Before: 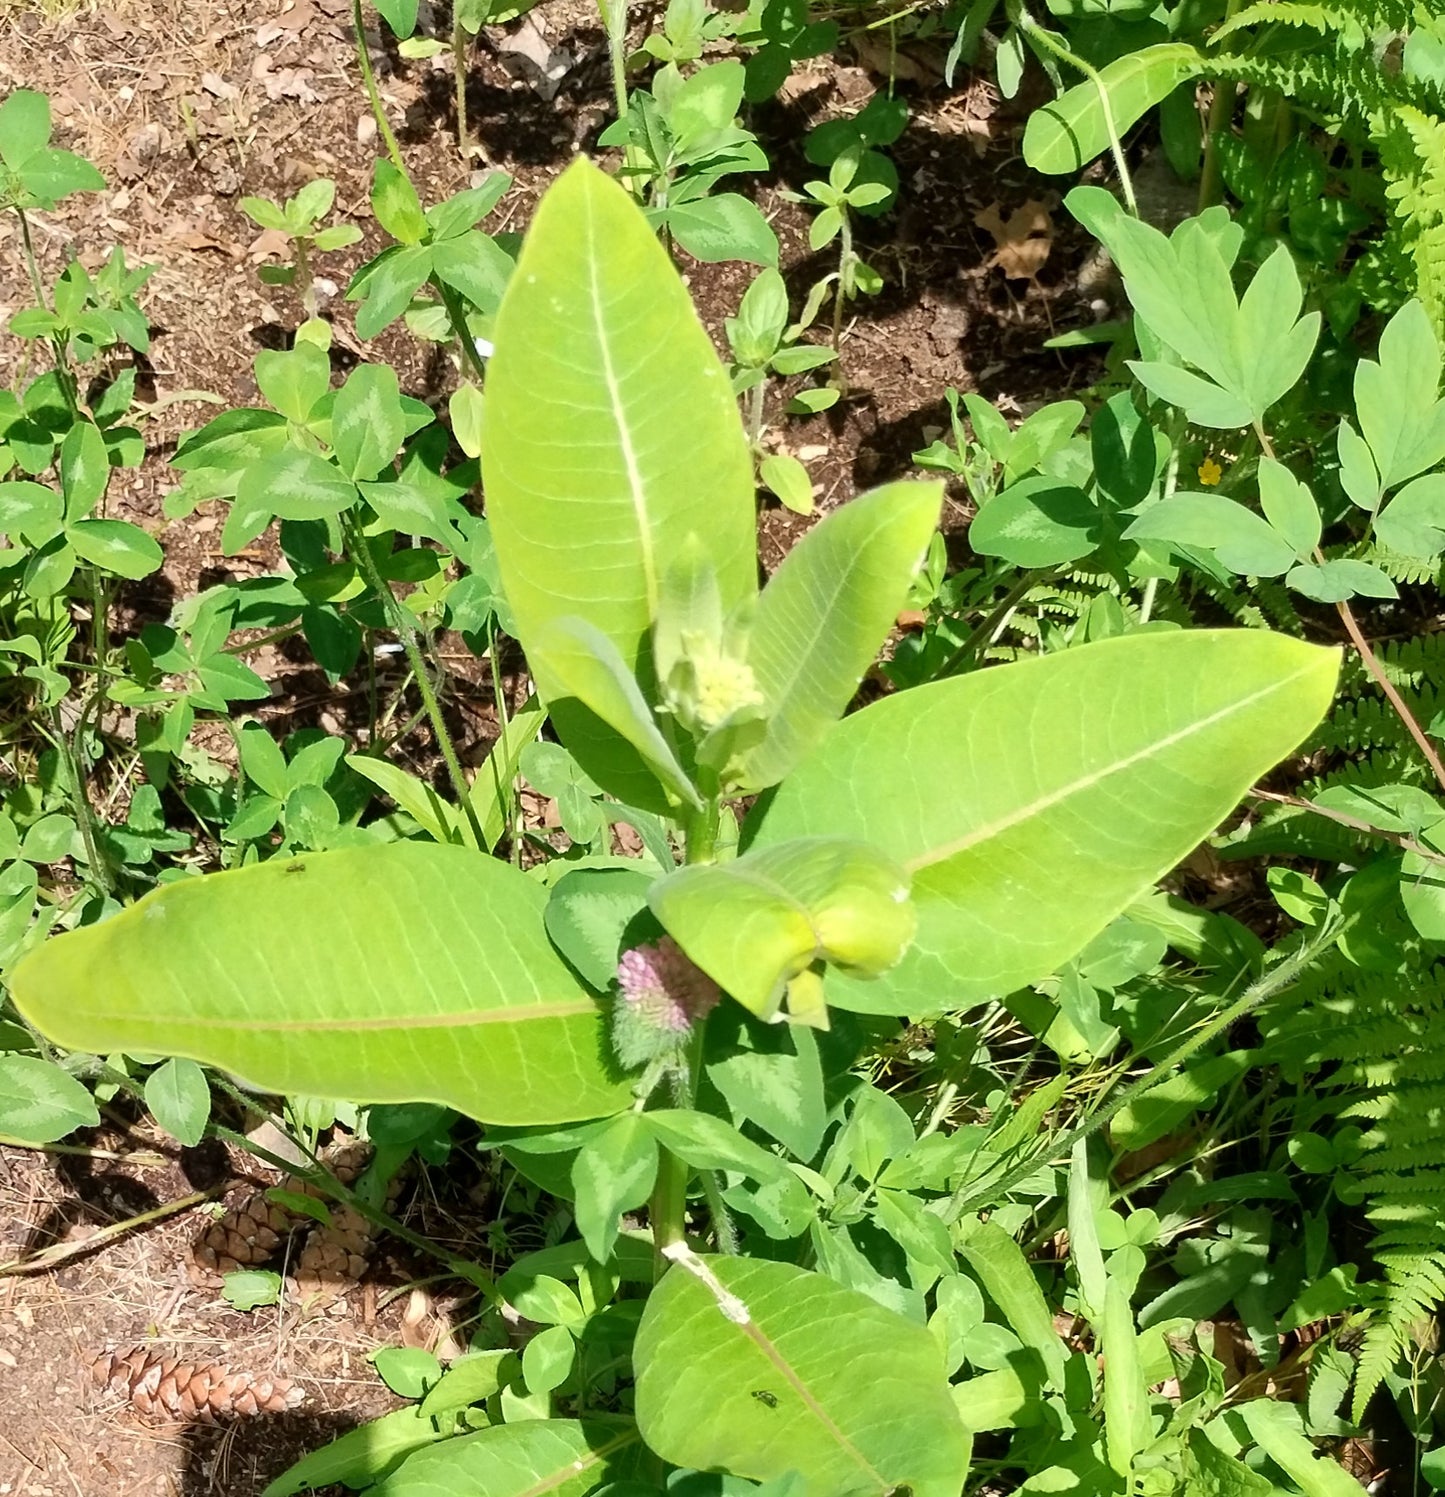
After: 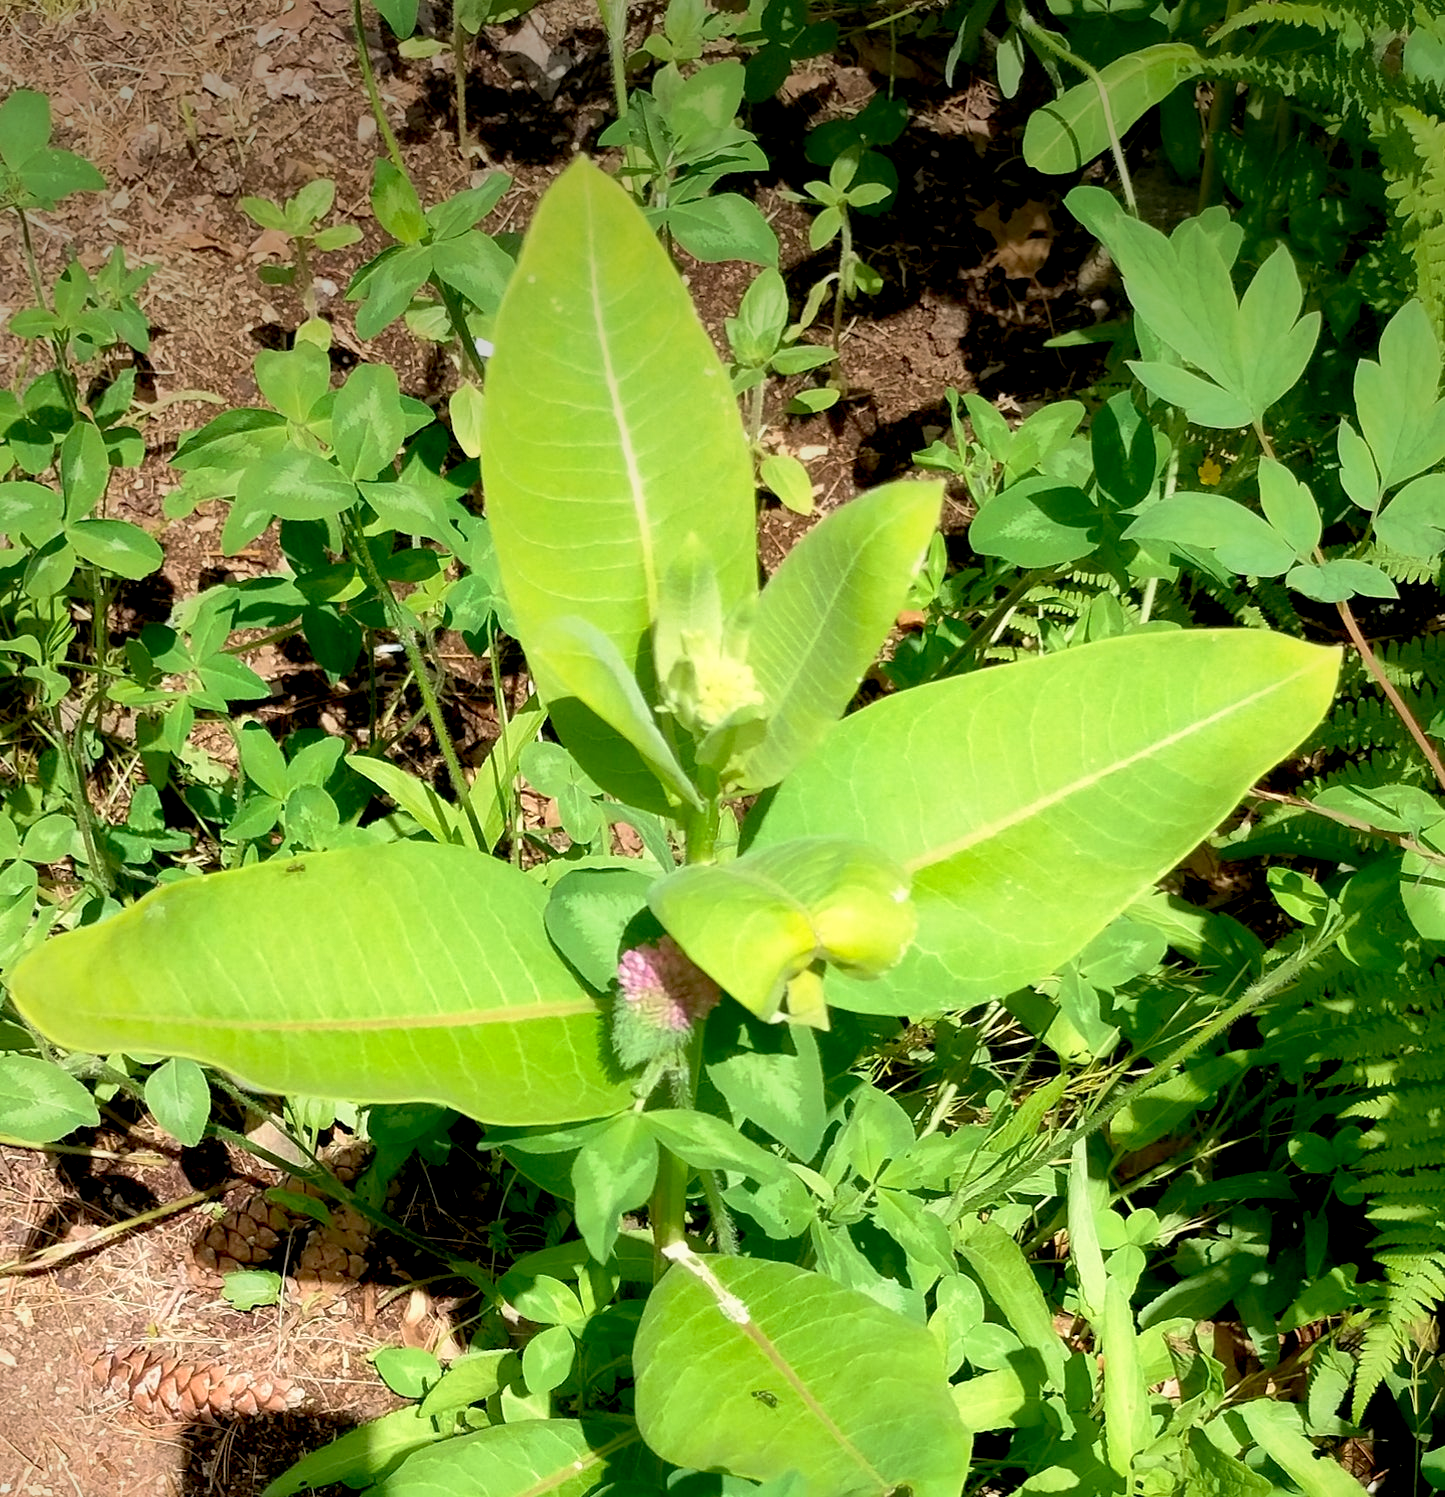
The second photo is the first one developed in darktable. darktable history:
velvia: on, module defaults
vignetting: fall-off start 97.52%, fall-off radius 100%, brightness -0.574, saturation 0, center (-0.027, 0.404), width/height ratio 1.368, unbound false
base curve: curves: ch0 [(0.017, 0) (0.425, 0.441) (0.844, 0.933) (1, 1)], preserve colors none
contrast equalizer: y [[0.5, 0.486, 0.447, 0.446, 0.489, 0.5], [0.5 ×6], [0.5 ×6], [0 ×6], [0 ×6]]
